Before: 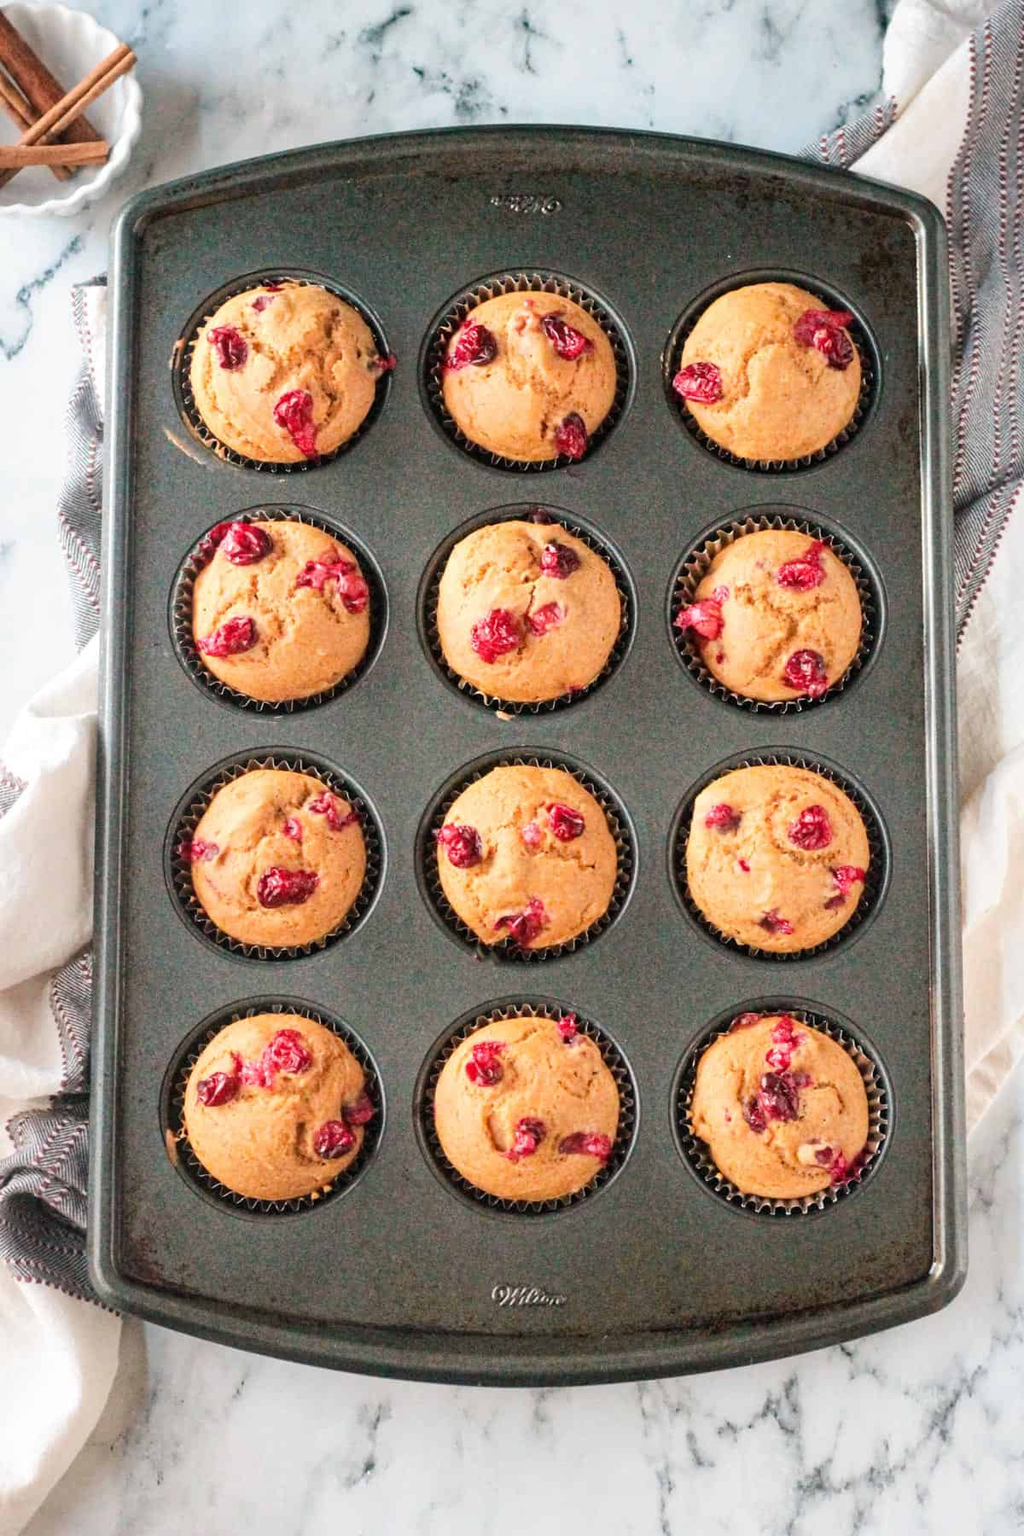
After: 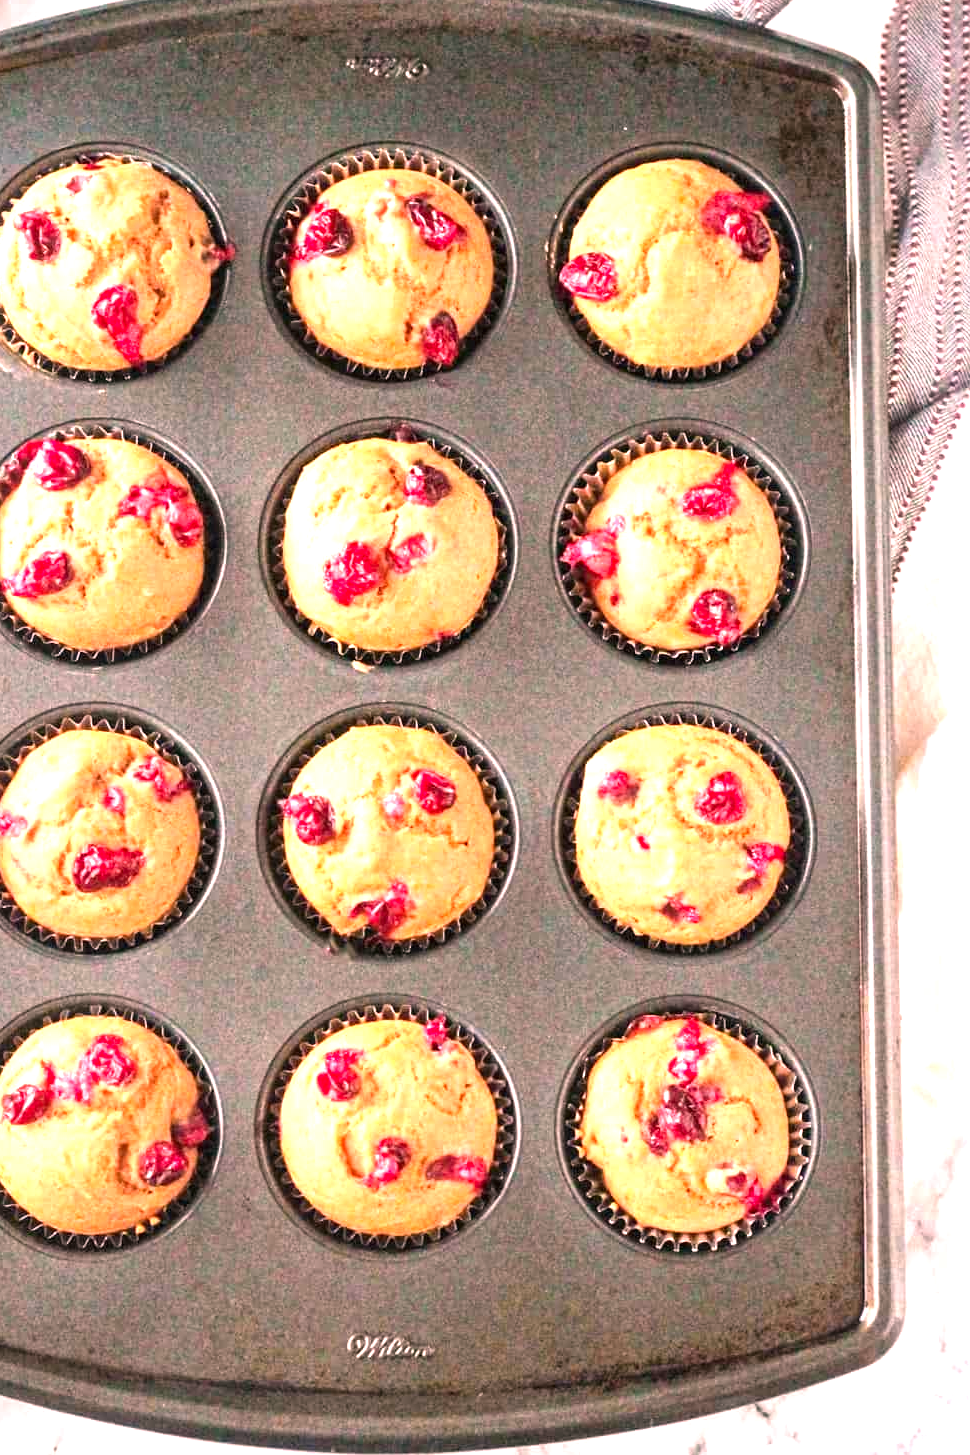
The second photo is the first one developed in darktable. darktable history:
exposure: black level correction 0, exposure 1.125 EV, compensate exposure bias true, compensate highlight preservation false
crop: left 19.159%, top 9.58%, bottom 9.58%
color correction: highlights a* 14.52, highlights b* 4.84
